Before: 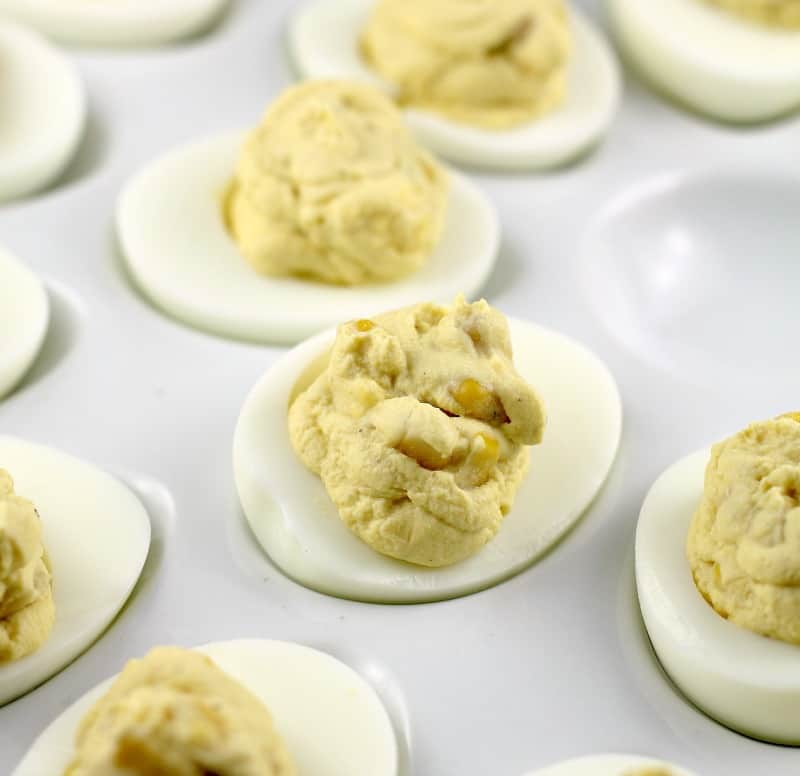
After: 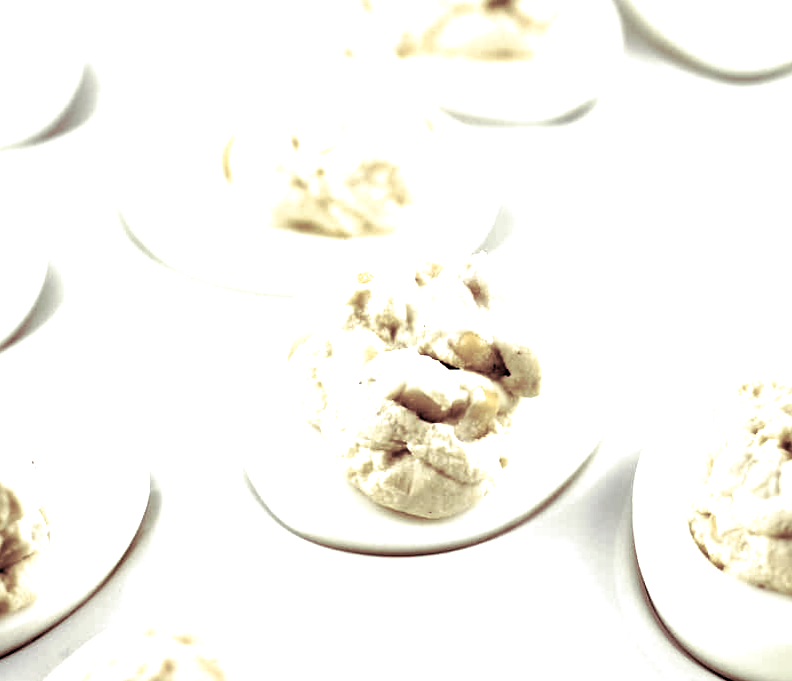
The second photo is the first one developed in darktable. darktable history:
local contrast: mode bilateral grid, contrast 20, coarseness 50, detail 120%, midtone range 0.2
color zones: curves: ch0 [(0, 0.6) (0.129, 0.508) (0.193, 0.483) (0.429, 0.5) (0.571, 0.5) (0.714, 0.5) (0.857, 0.5) (1, 0.6)]; ch1 [(0, 0.481) (0.112, 0.245) (0.213, 0.223) (0.429, 0.233) (0.571, 0.231) (0.683, 0.242) (0.857, 0.296) (1, 0.481)]
split-toning: on, module defaults
exposure: black level correction 0, exposure 1.1 EV, compensate exposure bias true, compensate highlight preservation false
crop and rotate: top 5.609%, bottom 5.609%
levels: mode automatic, black 0.023%, white 99.97%, levels [0.062, 0.494, 0.925]
rotate and perspective: rotation 0.174°, lens shift (vertical) 0.013, lens shift (horizontal) 0.019, shear 0.001, automatic cropping original format, crop left 0.007, crop right 0.991, crop top 0.016, crop bottom 0.997
